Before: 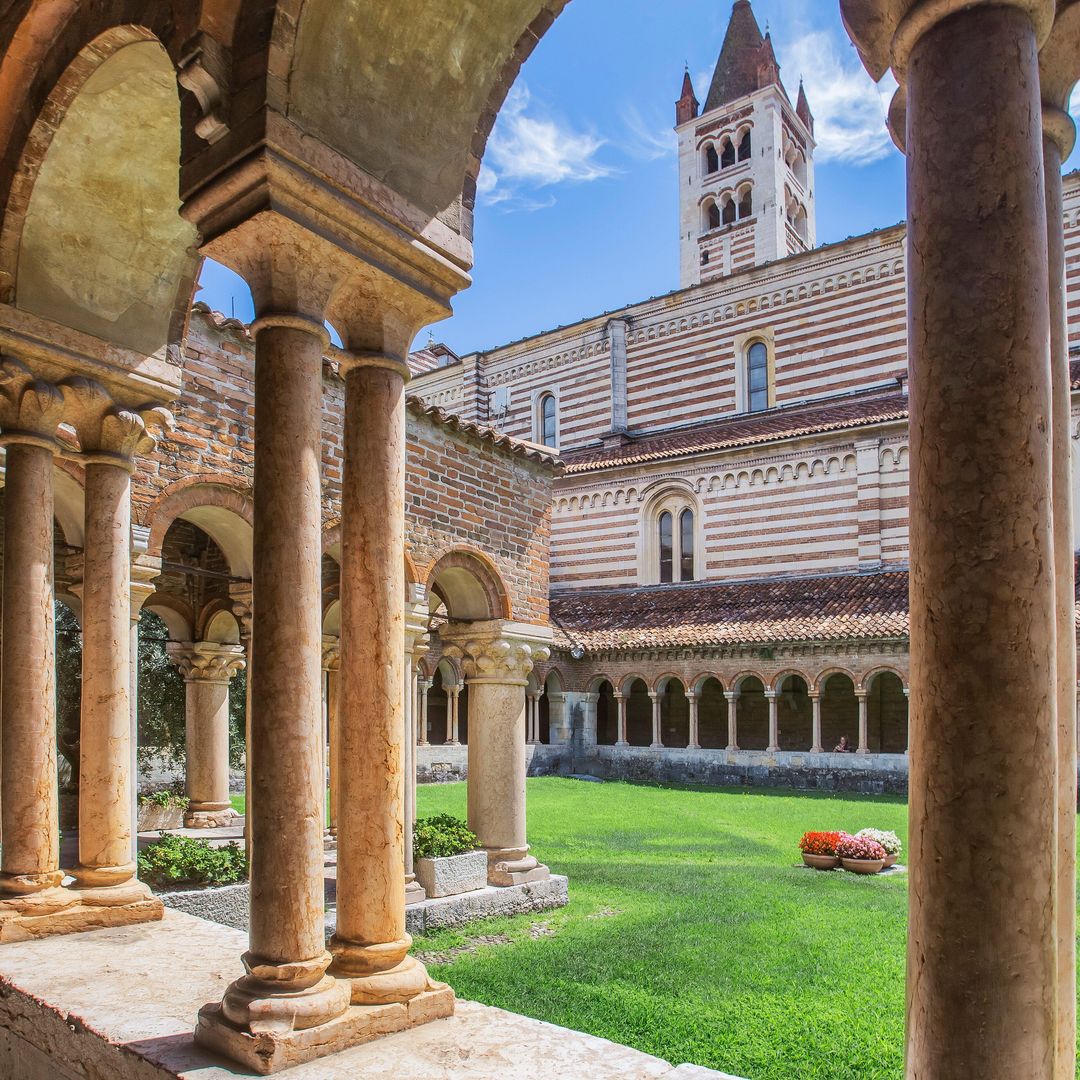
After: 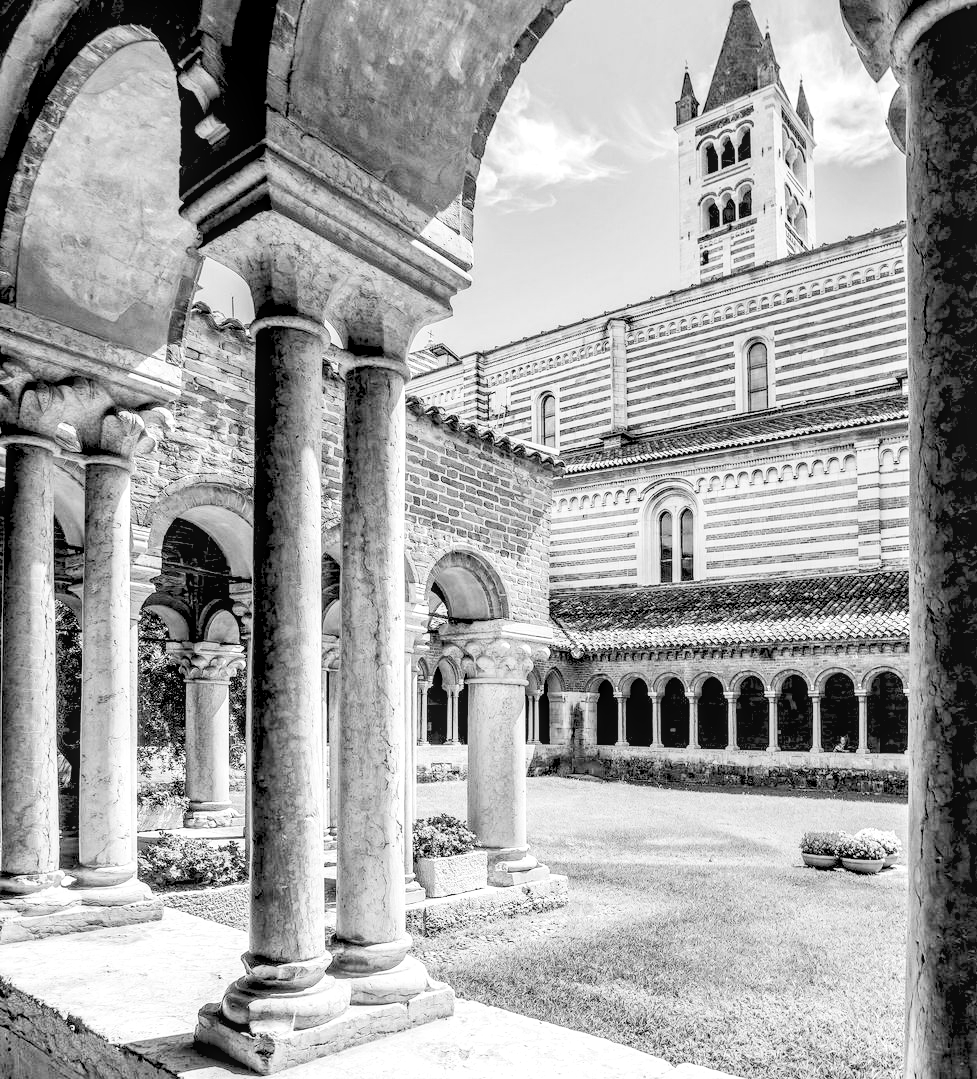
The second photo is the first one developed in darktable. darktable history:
color zones: curves: ch0 [(0.018, 0.548) (0.197, 0.654) (0.425, 0.447) (0.605, 0.658) (0.732, 0.579)]; ch1 [(0.105, 0.531) (0.224, 0.531) (0.386, 0.39) (0.618, 0.456) (0.732, 0.456) (0.956, 0.421)]; ch2 [(0.039, 0.583) (0.215, 0.465) (0.399, 0.544) (0.465, 0.548) (0.614, 0.447) (0.724, 0.43) (0.882, 0.623) (0.956, 0.632)]
color contrast: green-magenta contrast 0, blue-yellow contrast 0
contrast brightness saturation: contrast 0.25, saturation -0.31
local contrast: on, module defaults
exposure: black level correction 0.005, exposure 0.417 EV, compensate highlight preservation false
crop: right 9.509%, bottom 0.031%
haze removal: compatibility mode true, adaptive false
rgb levels: levels [[0.027, 0.429, 0.996], [0, 0.5, 1], [0, 0.5, 1]]
